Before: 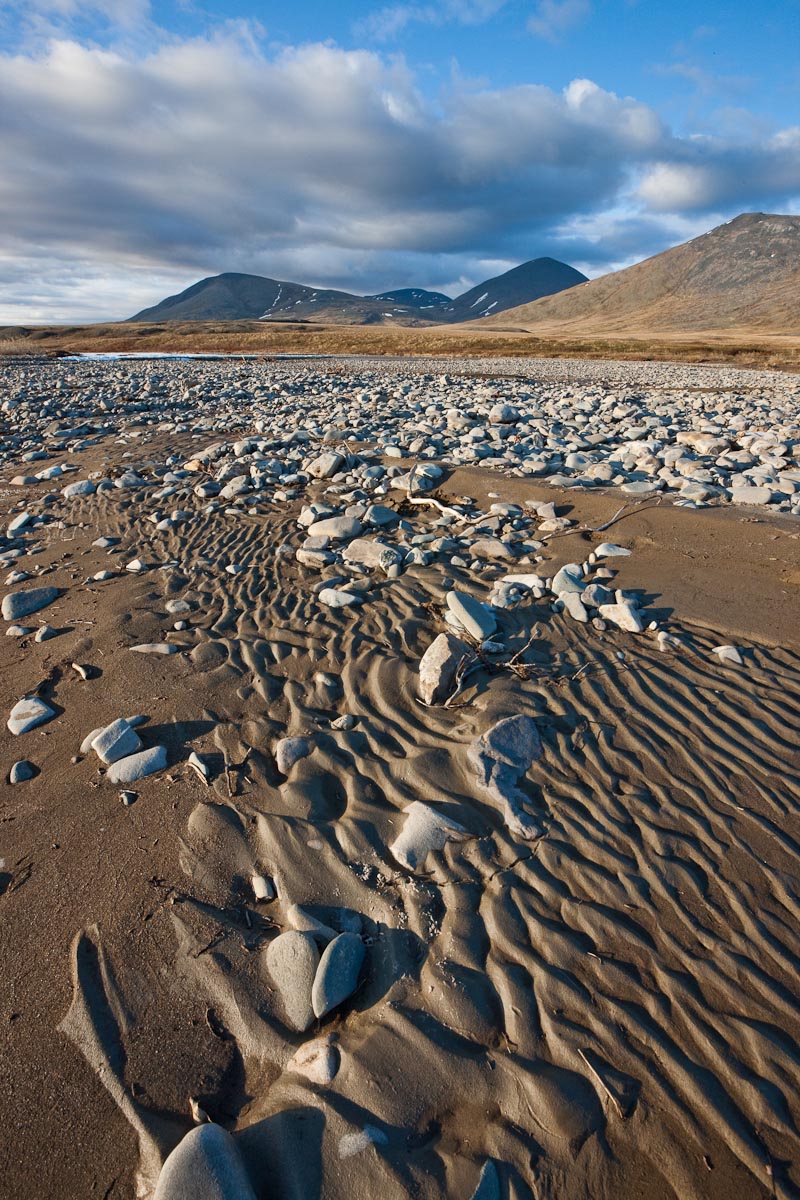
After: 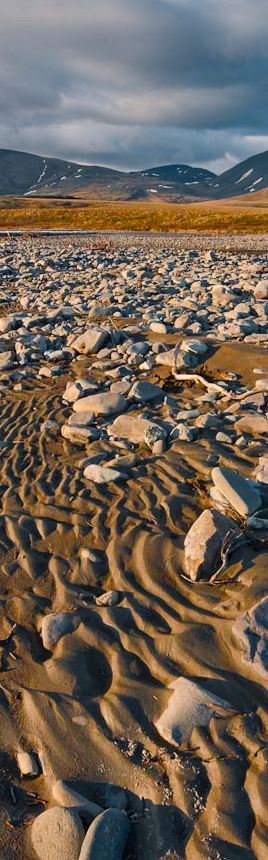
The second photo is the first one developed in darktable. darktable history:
color balance rgb: highlights gain › chroma 3.749%, highlights gain › hue 58.15°, perceptual saturation grading › global saturation 35.717%, perceptual saturation grading › shadows 35.109%, global vibrance 9.908%
crop and rotate: left 29.513%, top 10.342%, right 36.928%, bottom 17.941%
color zones: curves: ch0 [(0.035, 0.242) (0.25, 0.5) (0.384, 0.214) (0.488, 0.255) (0.75, 0.5)]; ch1 [(0.063, 0.379) (0.25, 0.5) (0.354, 0.201) (0.489, 0.085) (0.729, 0.271)]; ch2 [(0.25, 0.5) (0.38, 0.517) (0.442, 0.51) (0.735, 0.456)]
